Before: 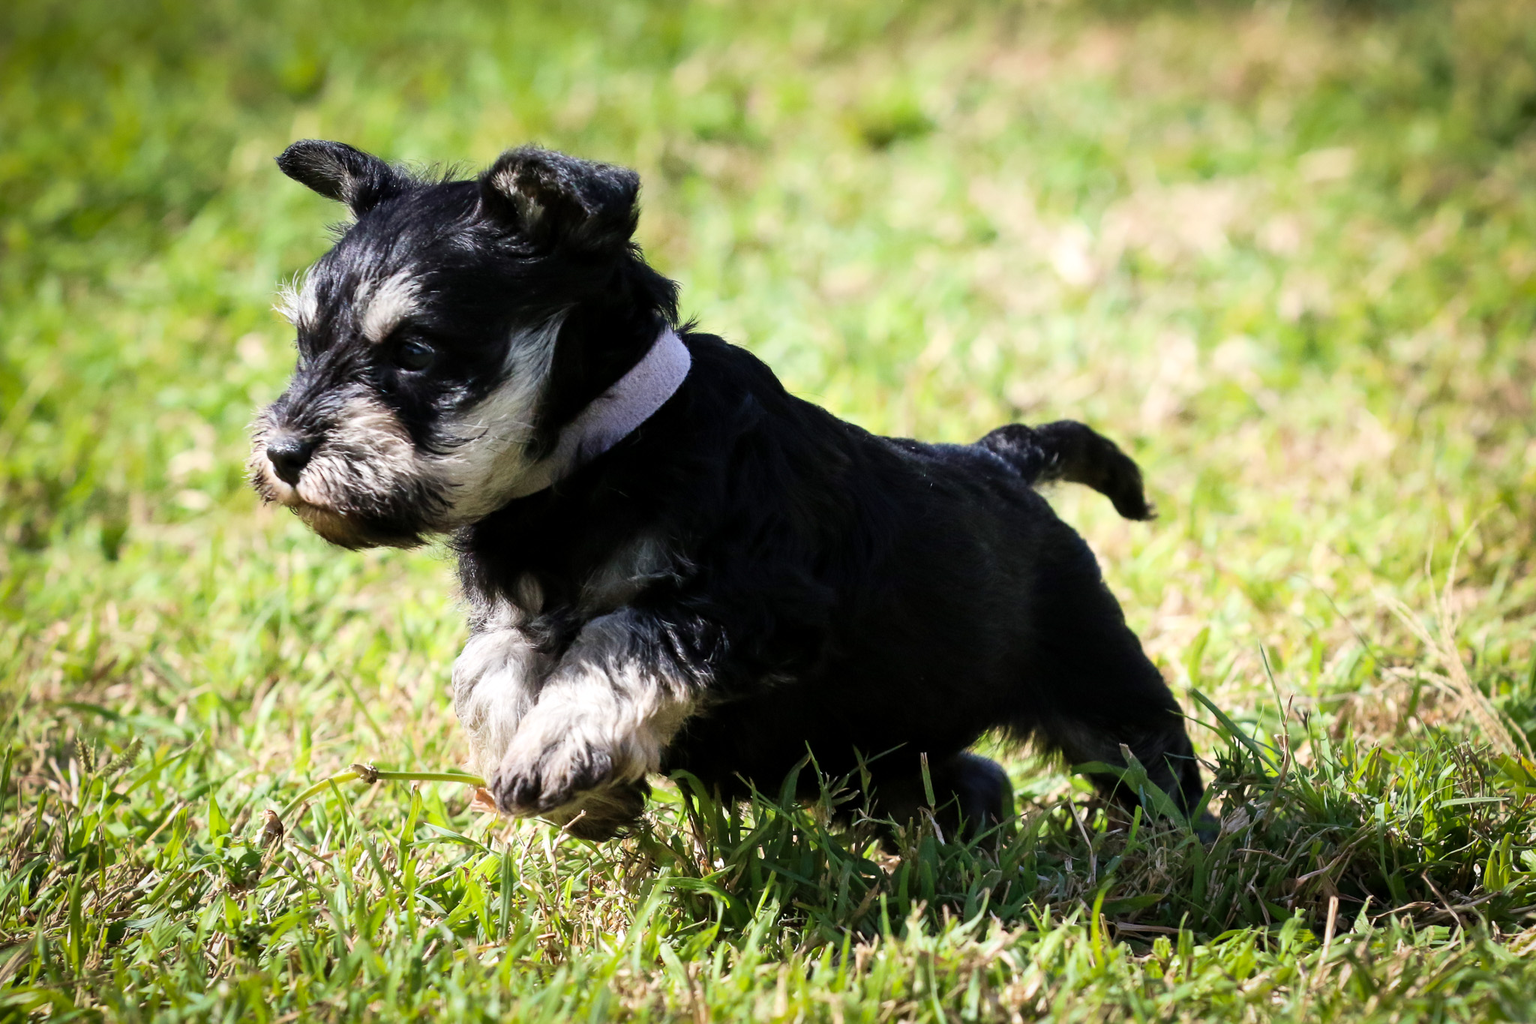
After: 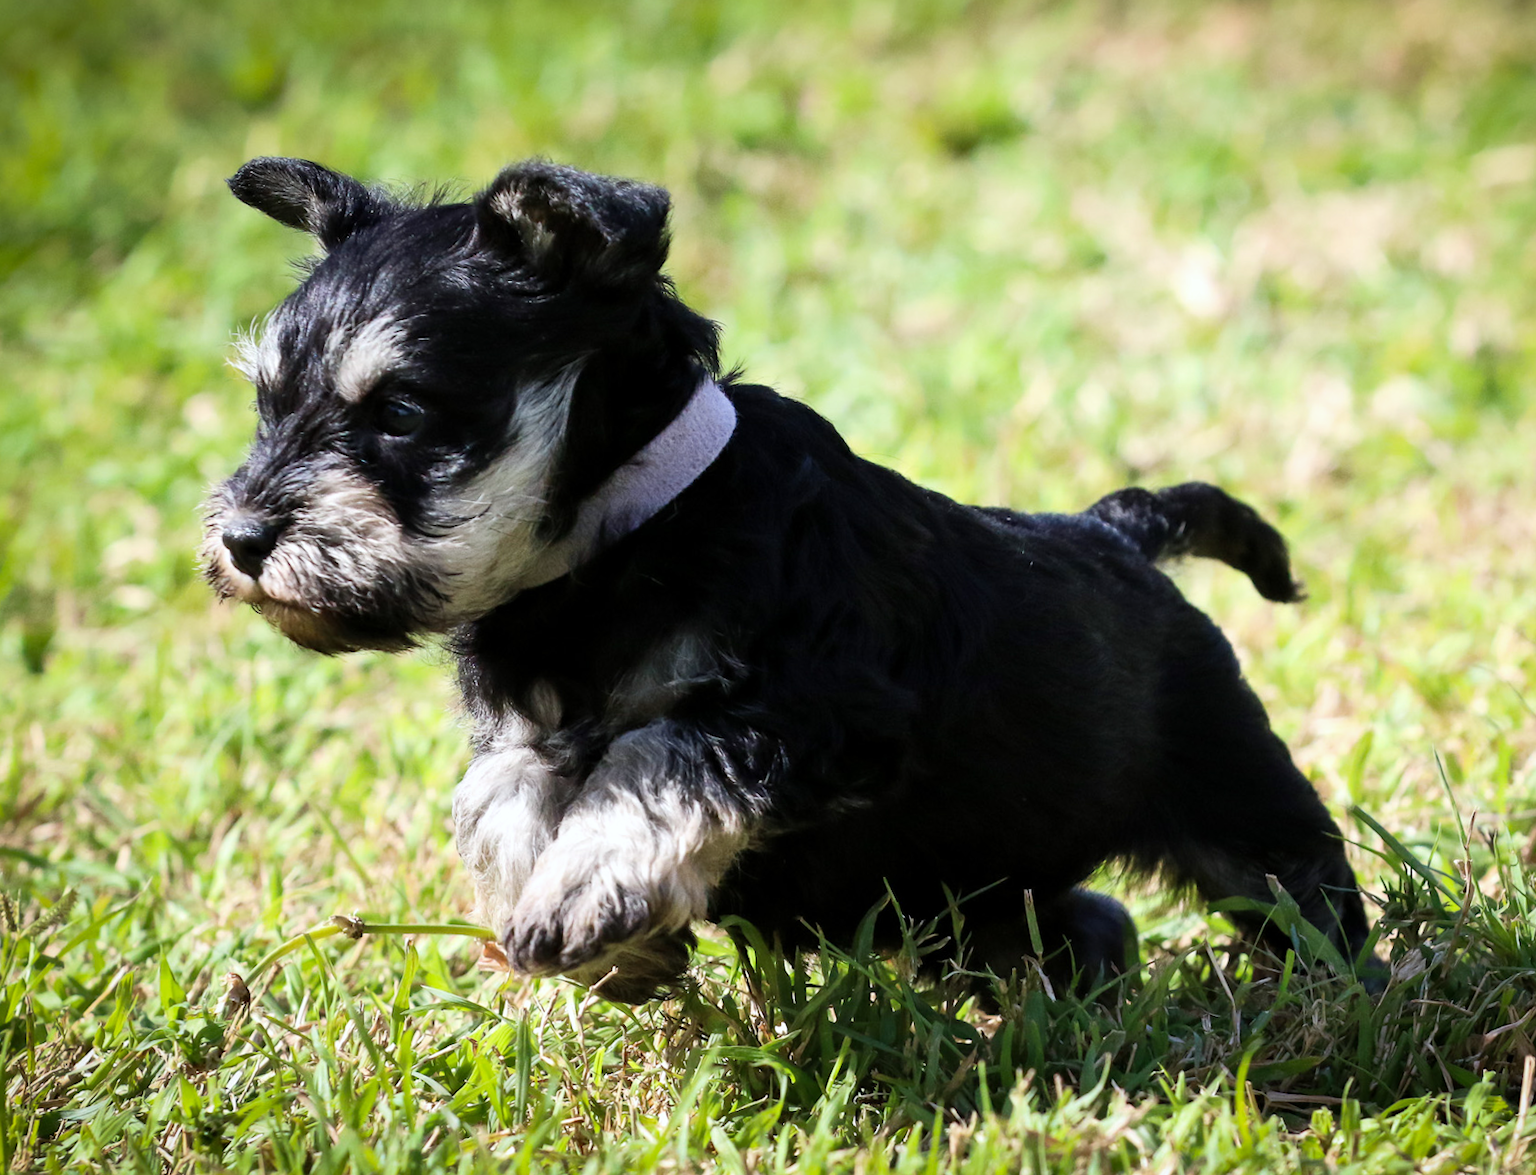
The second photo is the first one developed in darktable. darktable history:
crop and rotate: angle 1°, left 4.281%, top 0.642%, right 11.383%, bottom 2.486%
white balance: red 0.982, blue 1.018
